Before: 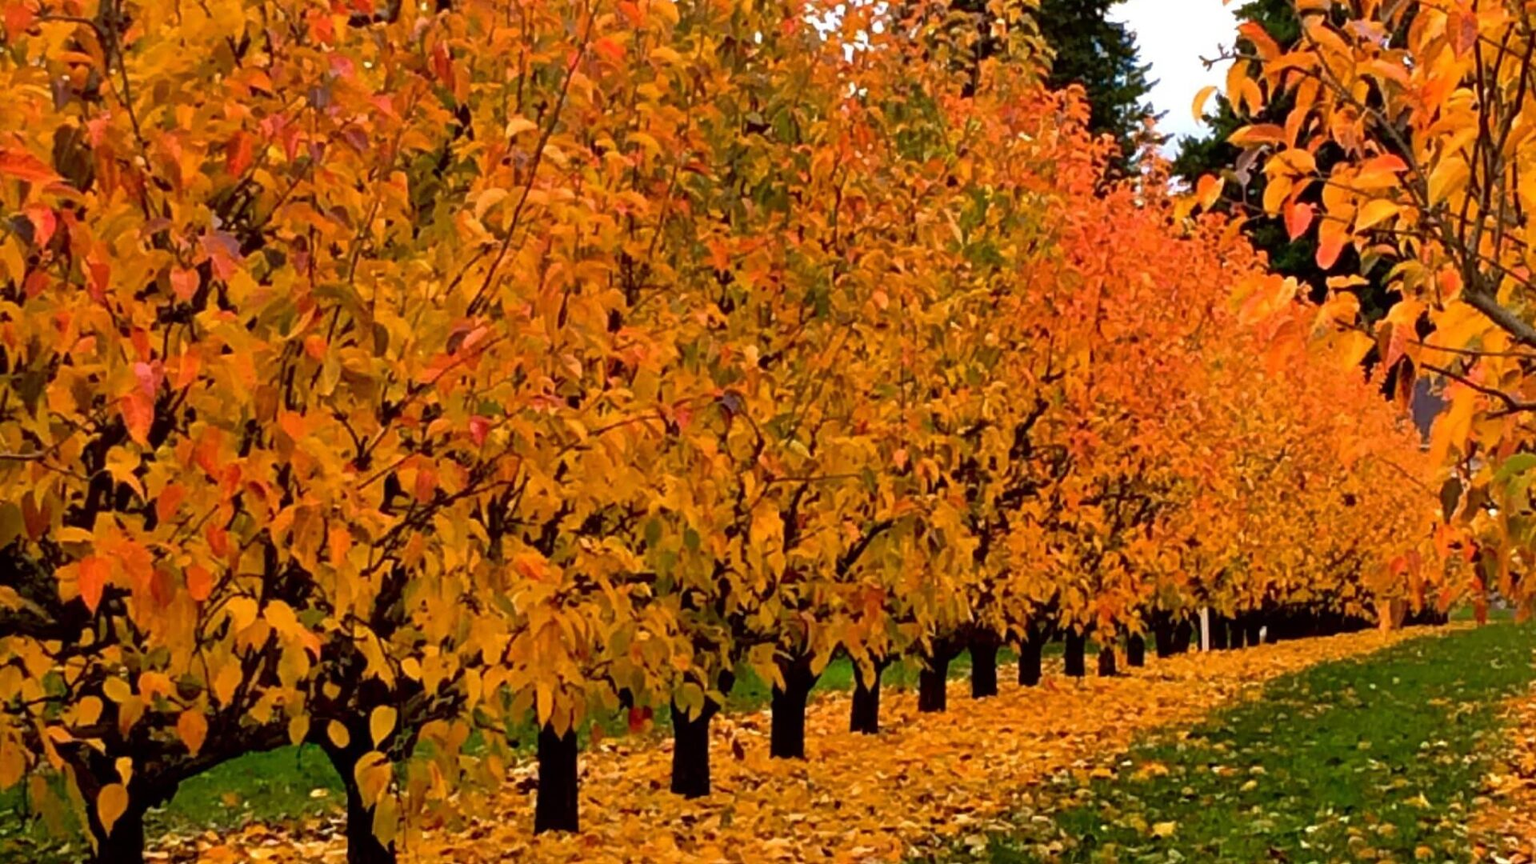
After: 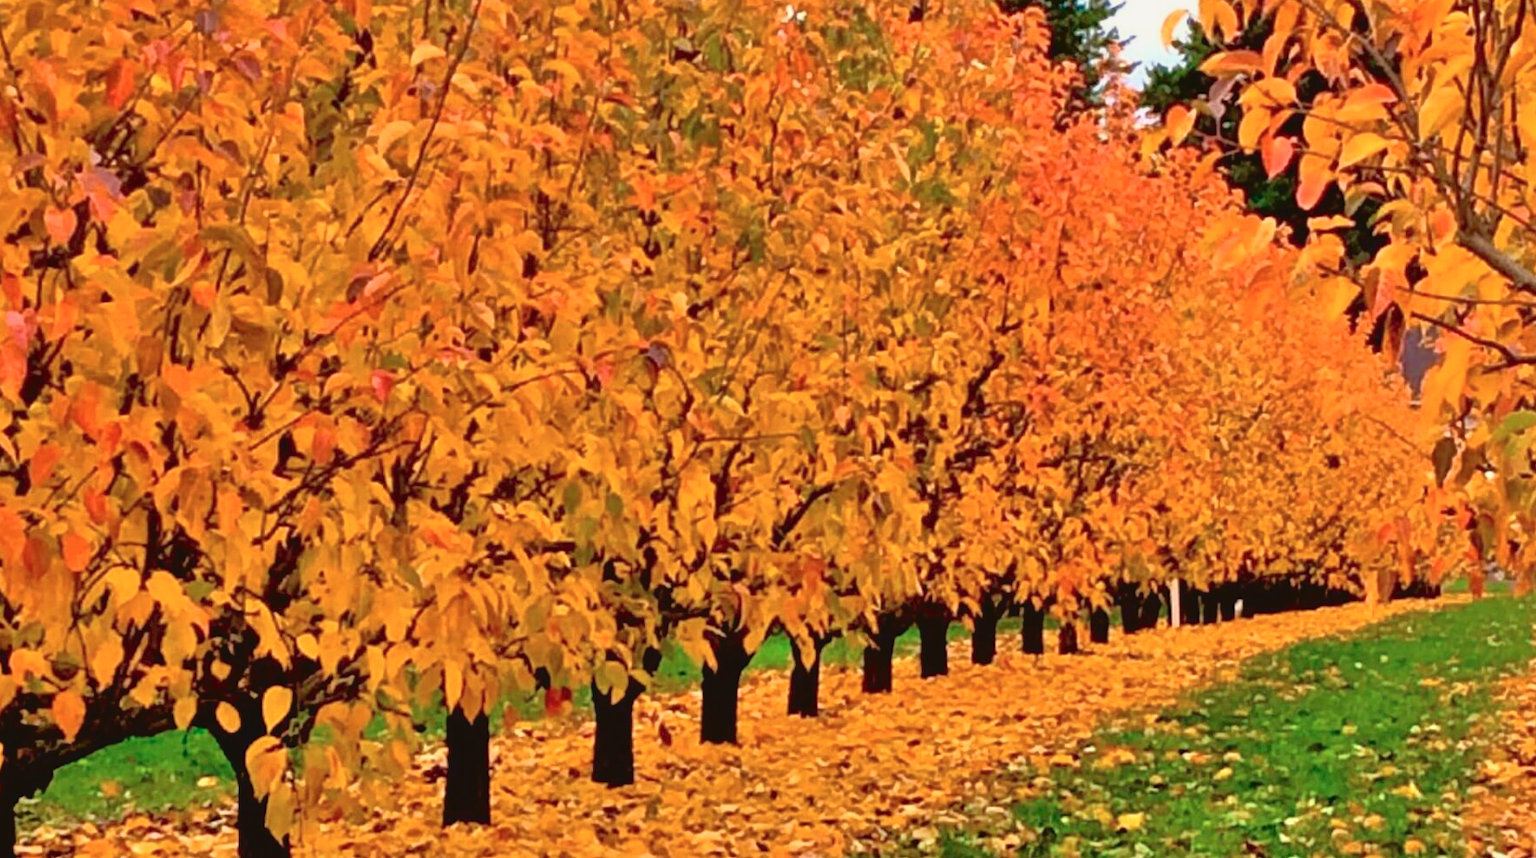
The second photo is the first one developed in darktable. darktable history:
crop and rotate: left 8.463%, top 9.021%
tone equalizer: -7 EV 0.144 EV, -6 EV 0.564 EV, -5 EV 1.18 EV, -4 EV 1.31 EV, -3 EV 1.17 EV, -2 EV 0.6 EV, -1 EV 0.15 EV
tone curve: curves: ch0 [(0, 0.049) (0.175, 0.178) (0.466, 0.498) (0.715, 0.767) (0.819, 0.851) (1, 0.961)]; ch1 [(0, 0) (0.437, 0.398) (0.476, 0.466) (0.505, 0.505) (0.534, 0.544) (0.595, 0.608) (0.641, 0.643) (1, 1)]; ch2 [(0, 0) (0.359, 0.379) (0.437, 0.44) (0.489, 0.495) (0.518, 0.537) (0.579, 0.579) (1, 1)], color space Lab, independent channels, preserve colors none
